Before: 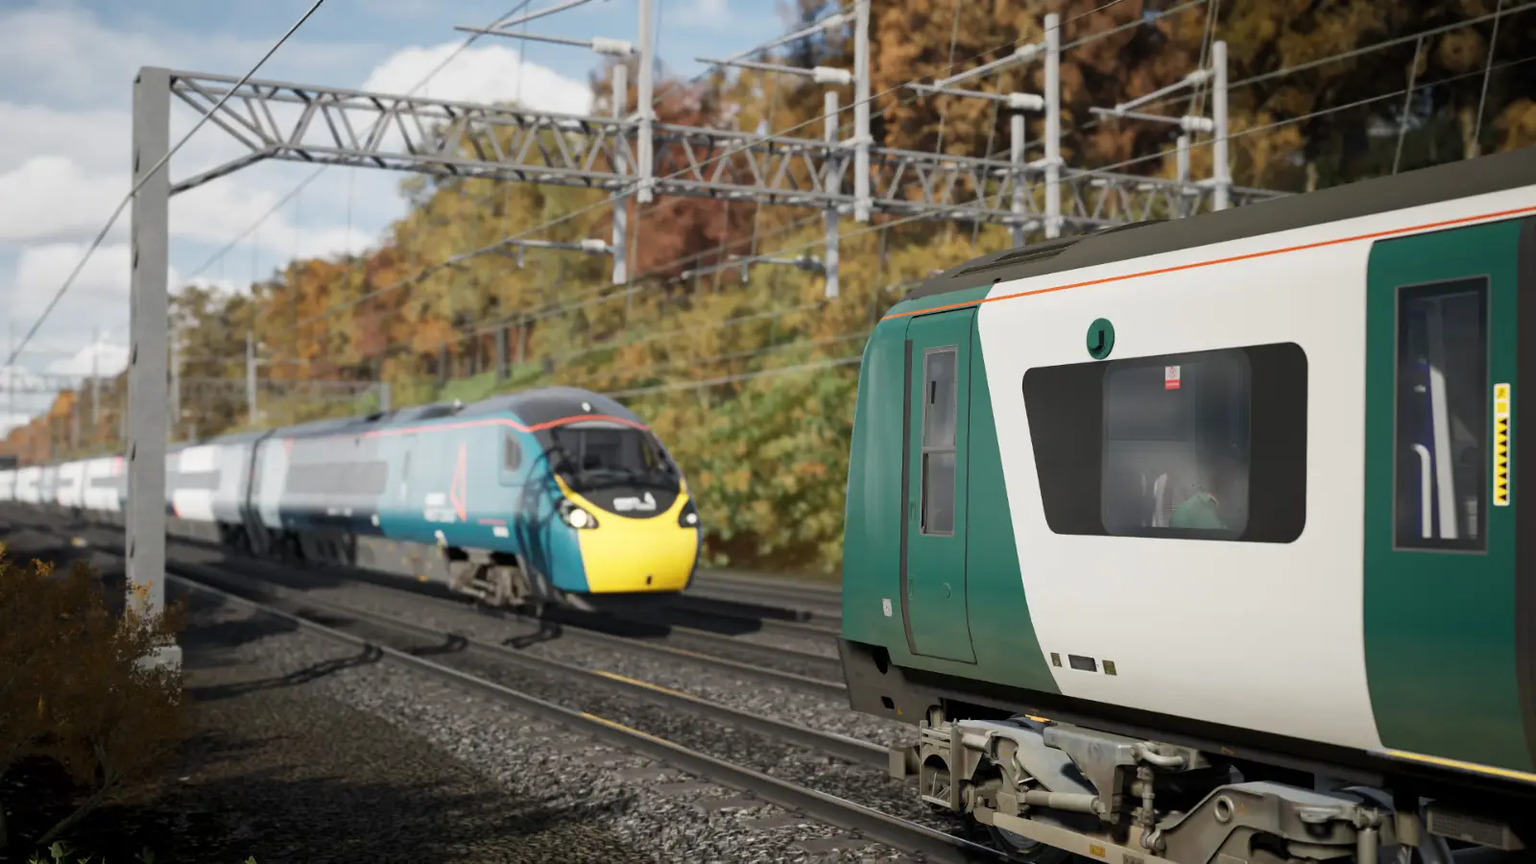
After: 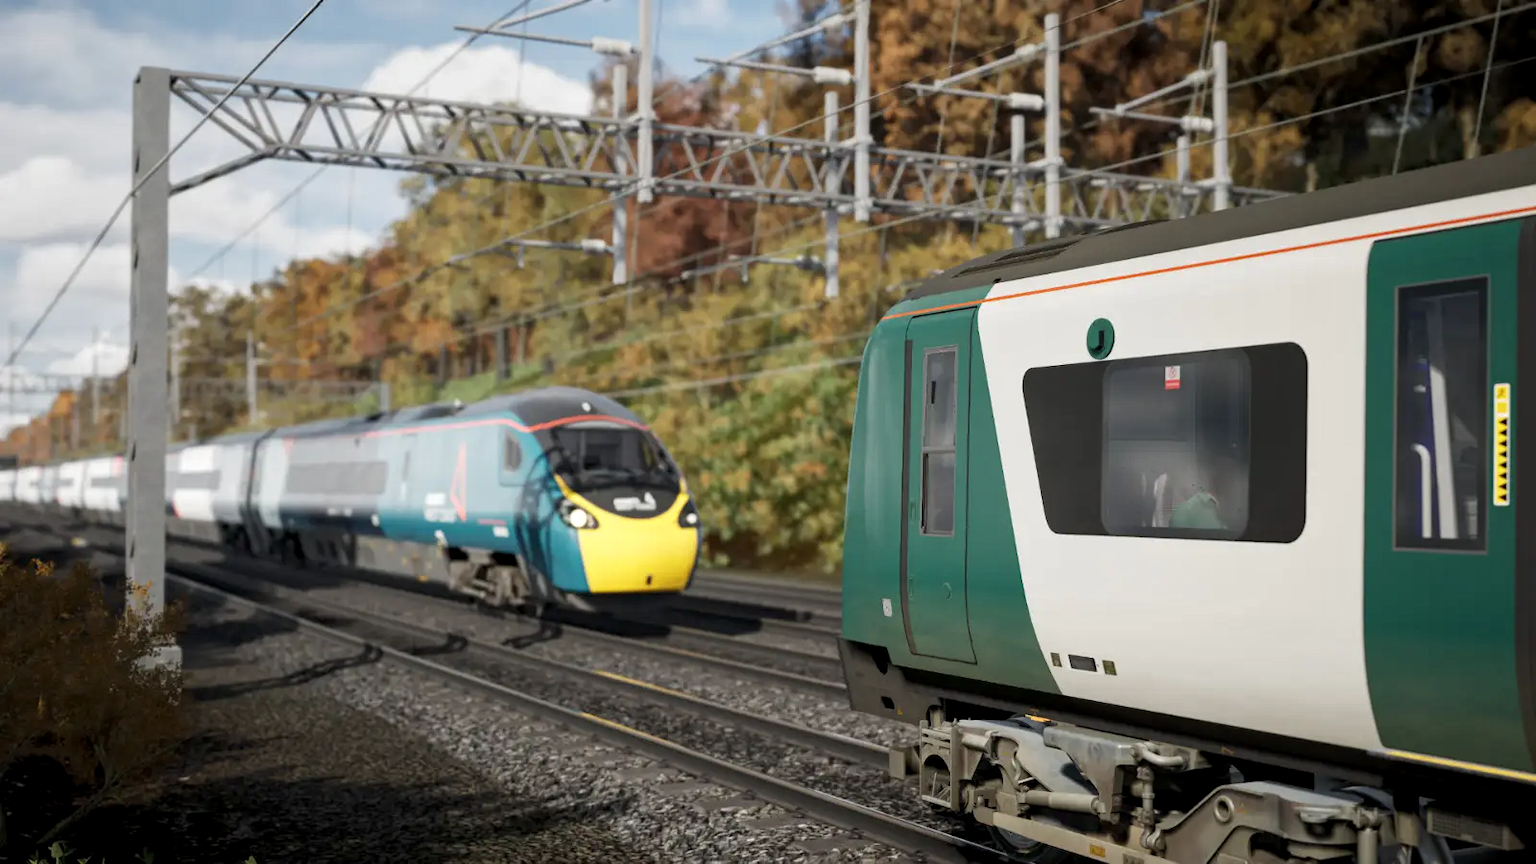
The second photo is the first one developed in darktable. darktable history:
local contrast: highlights 100%, shadows 100%, detail 131%, midtone range 0.2
tone equalizer: on, module defaults
